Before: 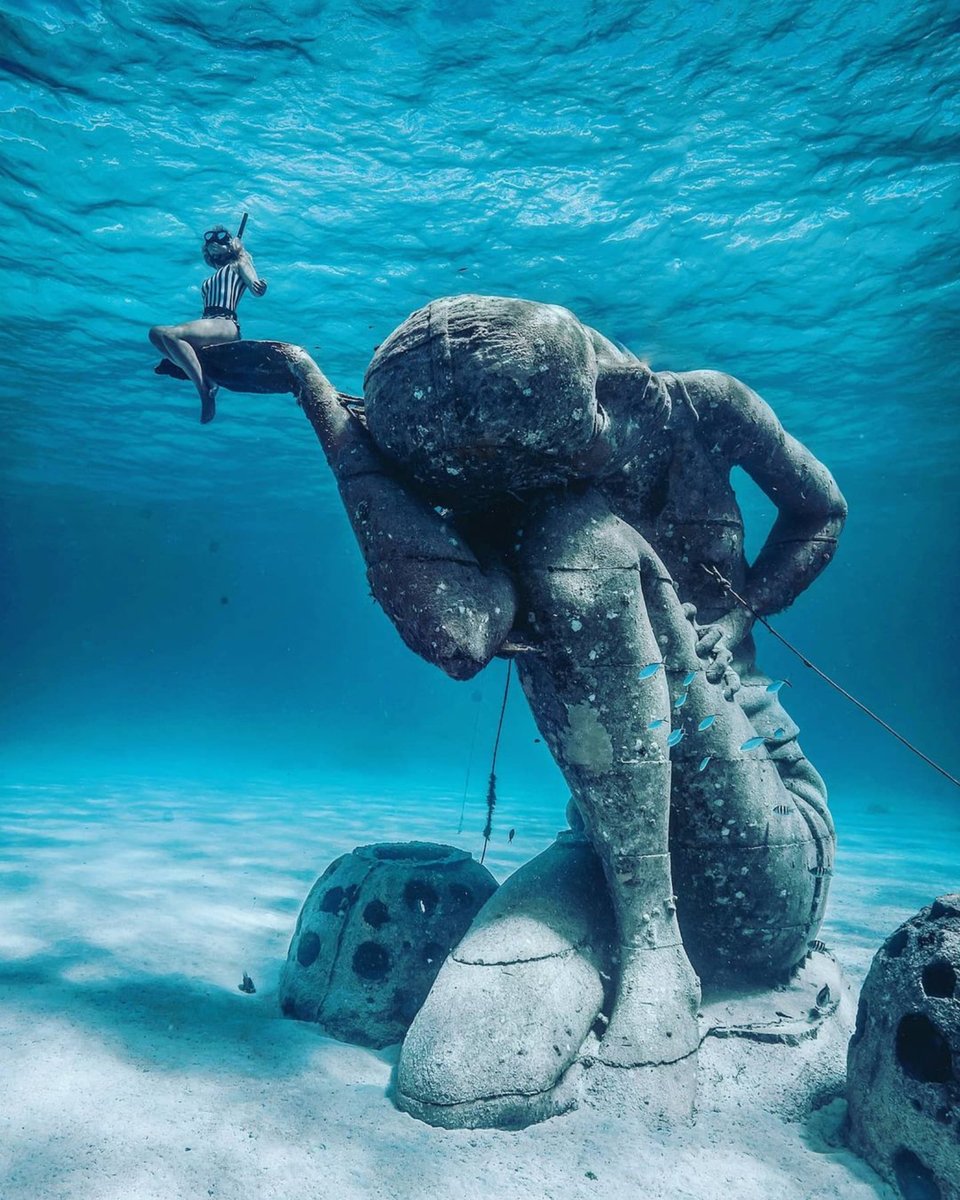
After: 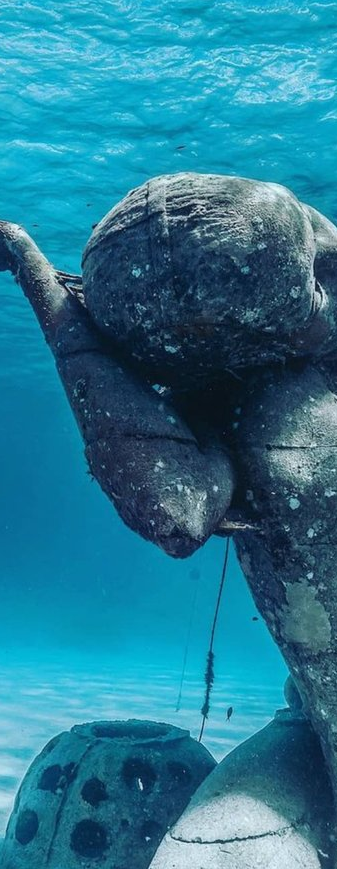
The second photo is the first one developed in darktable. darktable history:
exposure: compensate highlight preservation false
crop and rotate: left 29.476%, top 10.214%, right 35.32%, bottom 17.333%
